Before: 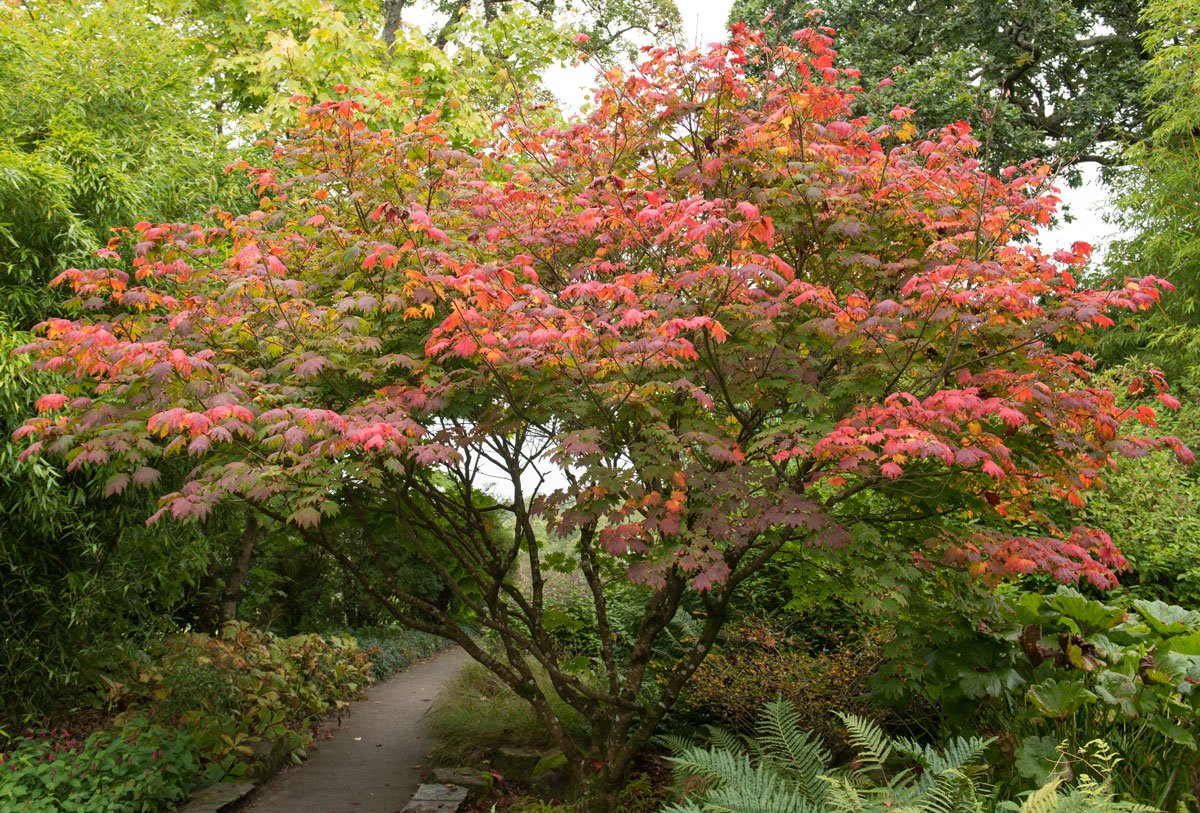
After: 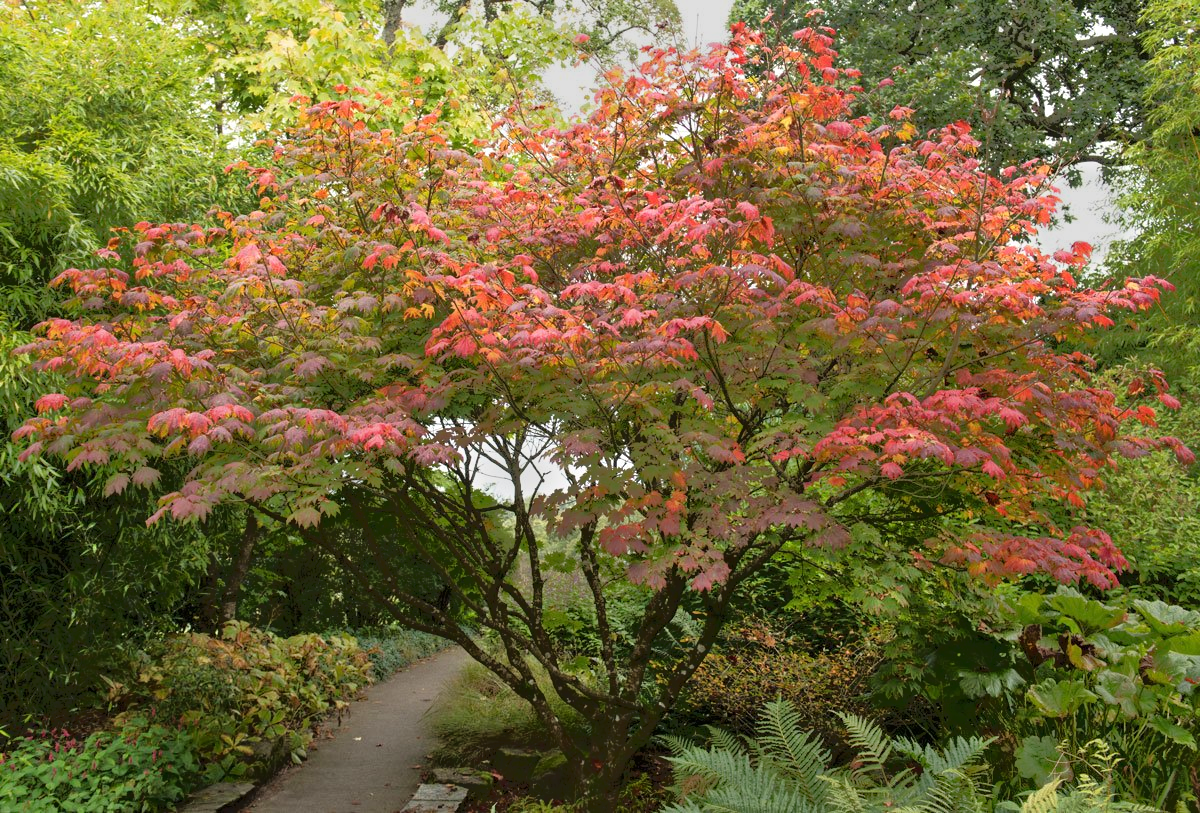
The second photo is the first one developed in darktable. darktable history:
tone equalizer: -7 EV -0.609 EV, -6 EV 0.991 EV, -5 EV -0.437 EV, -4 EV 0.443 EV, -3 EV 0.443 EV, -2 EV 0.142 EV, -1 EV -0.145 EV, +0 EV -0.367 EV
